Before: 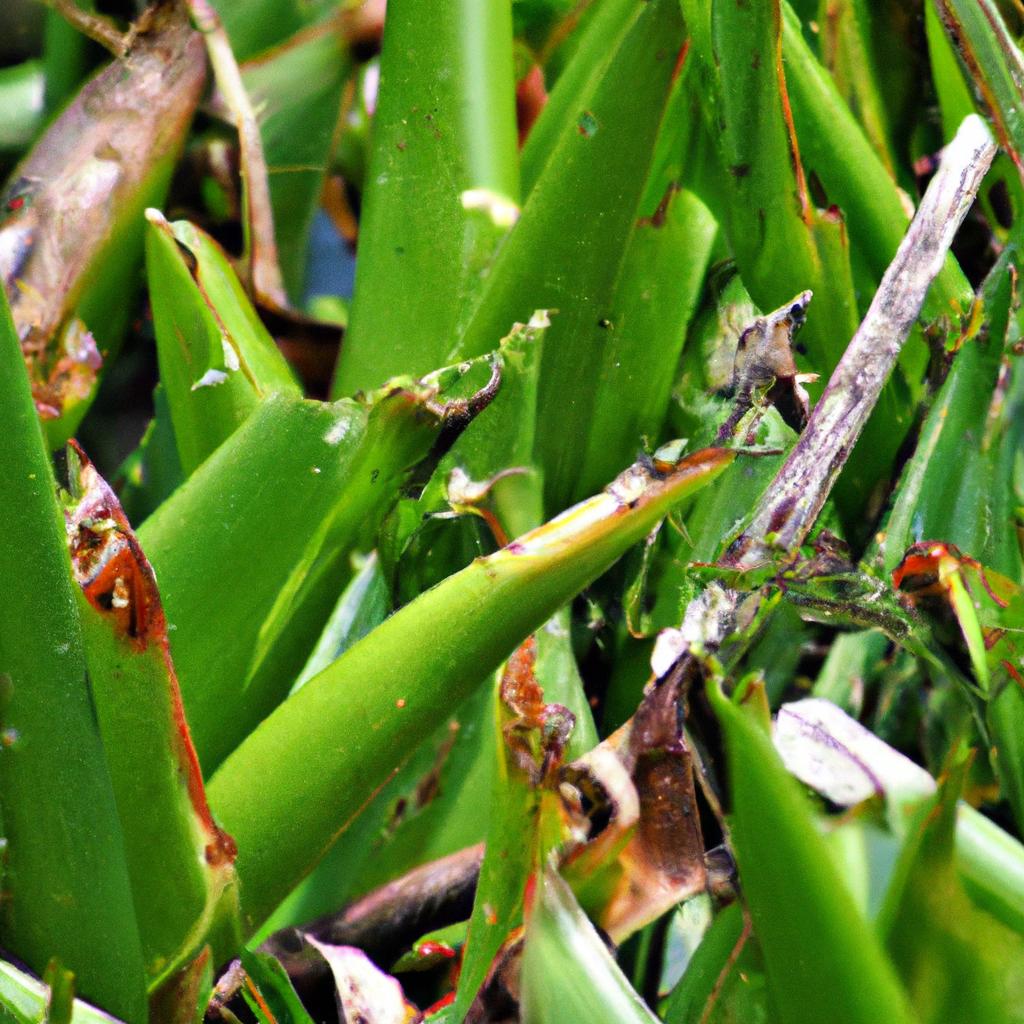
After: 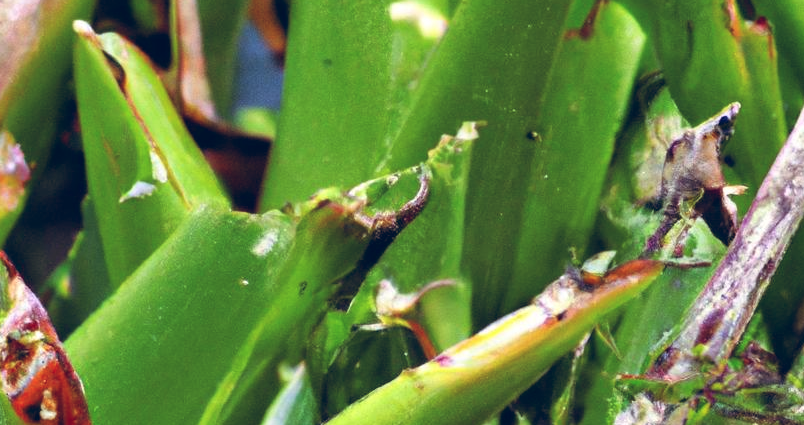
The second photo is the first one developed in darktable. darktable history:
color correction: highlights a* 0.207, highlights b* 2.7, shadows a* -0.874, shadows b* -4.78
color balance rgb: shadows lift › chroma 9.92%, shadows lift › hue 45.12°, power › luminance 3.26%, power › hue 231.93°, global offset › luminance 0.4%, global offset › chroma 0.21%, global offset › hue 255.02°
crop: left 7.036%, top 18.398%, right 14.379%, bottom 40.043%
